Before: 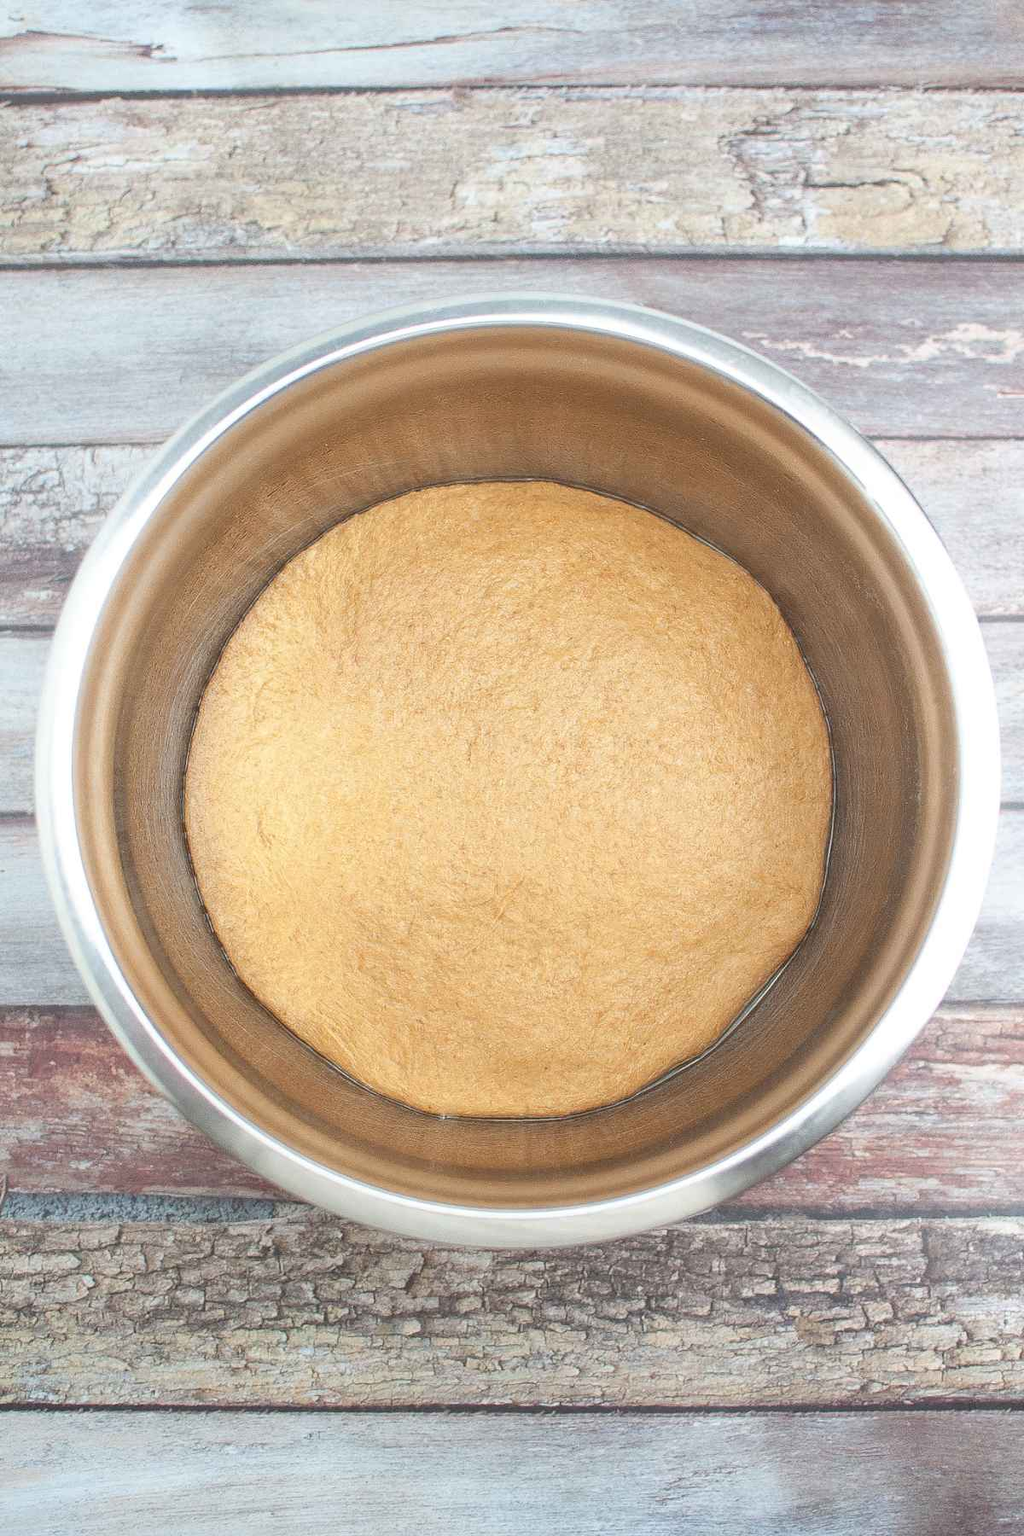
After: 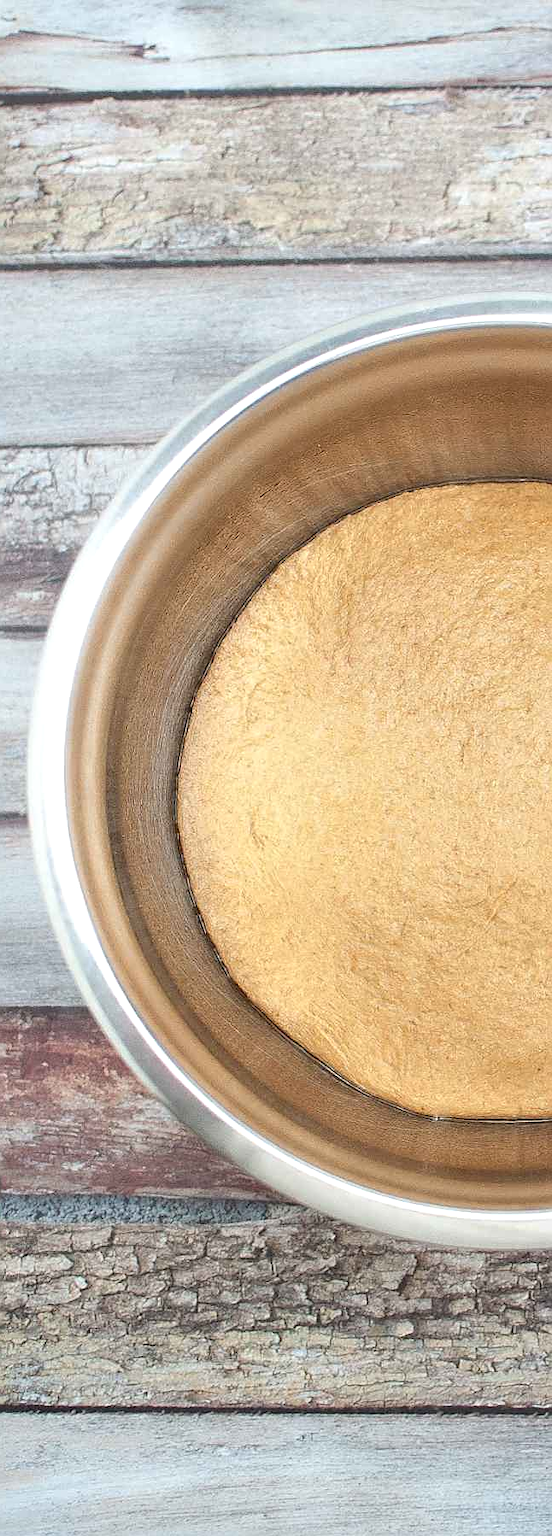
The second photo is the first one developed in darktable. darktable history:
crop: left 0.759%, right 45.256%, bottom 0.087%
sharpen: on, module defaults
contrast equalizer: octaves 7, y [[0.439, 0.44, 0.442, 0.457, 0.493, 0.498], [0.5 ×6], [0.5 ×6], [0 ×6], [0 ×6]], mix -0.998
